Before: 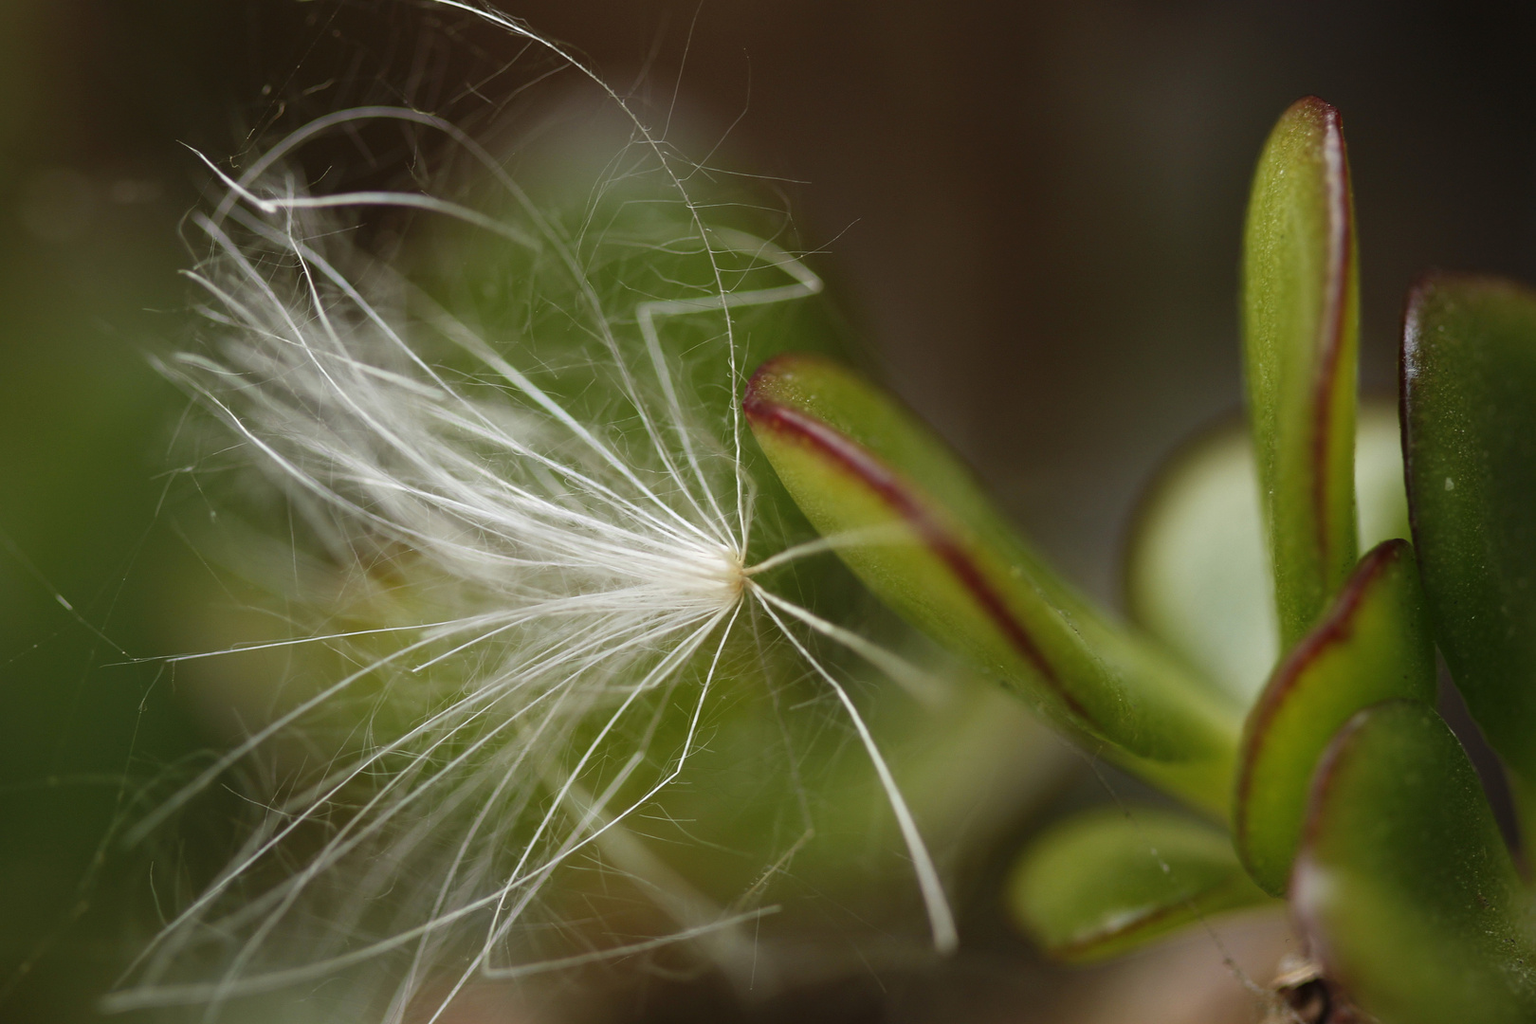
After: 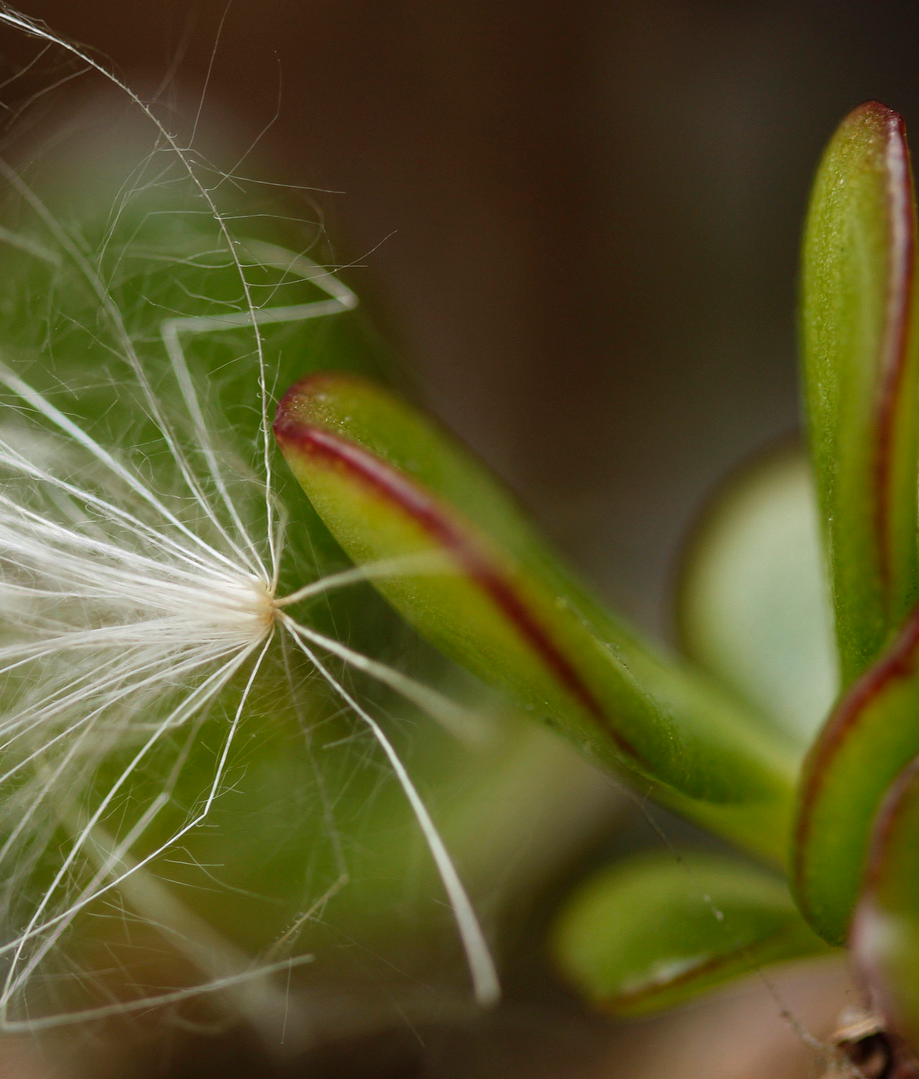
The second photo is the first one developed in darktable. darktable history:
crop: left 31.515%, top 0.017%, right 11.72%
levels: white 99.91%
local contrast: detail 109%
